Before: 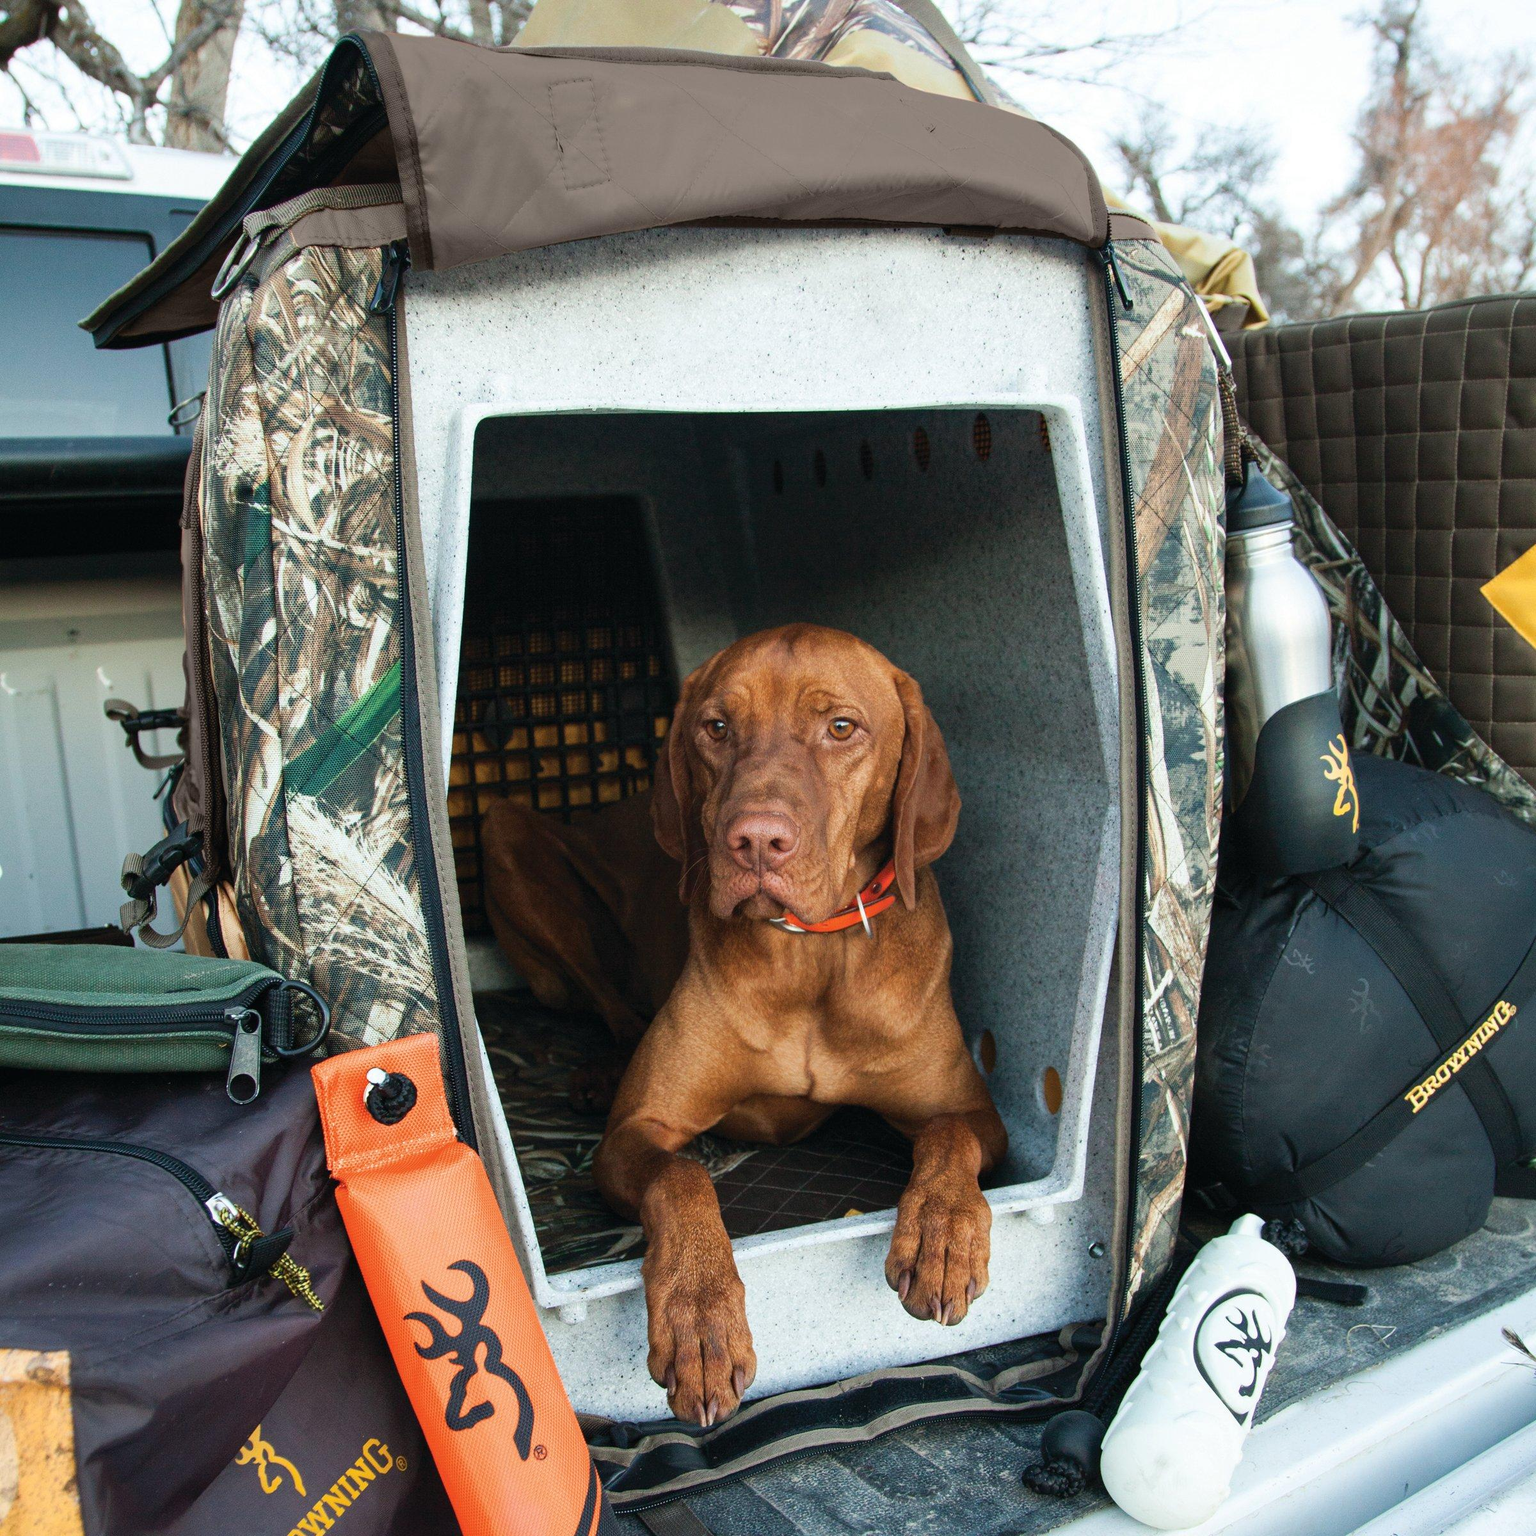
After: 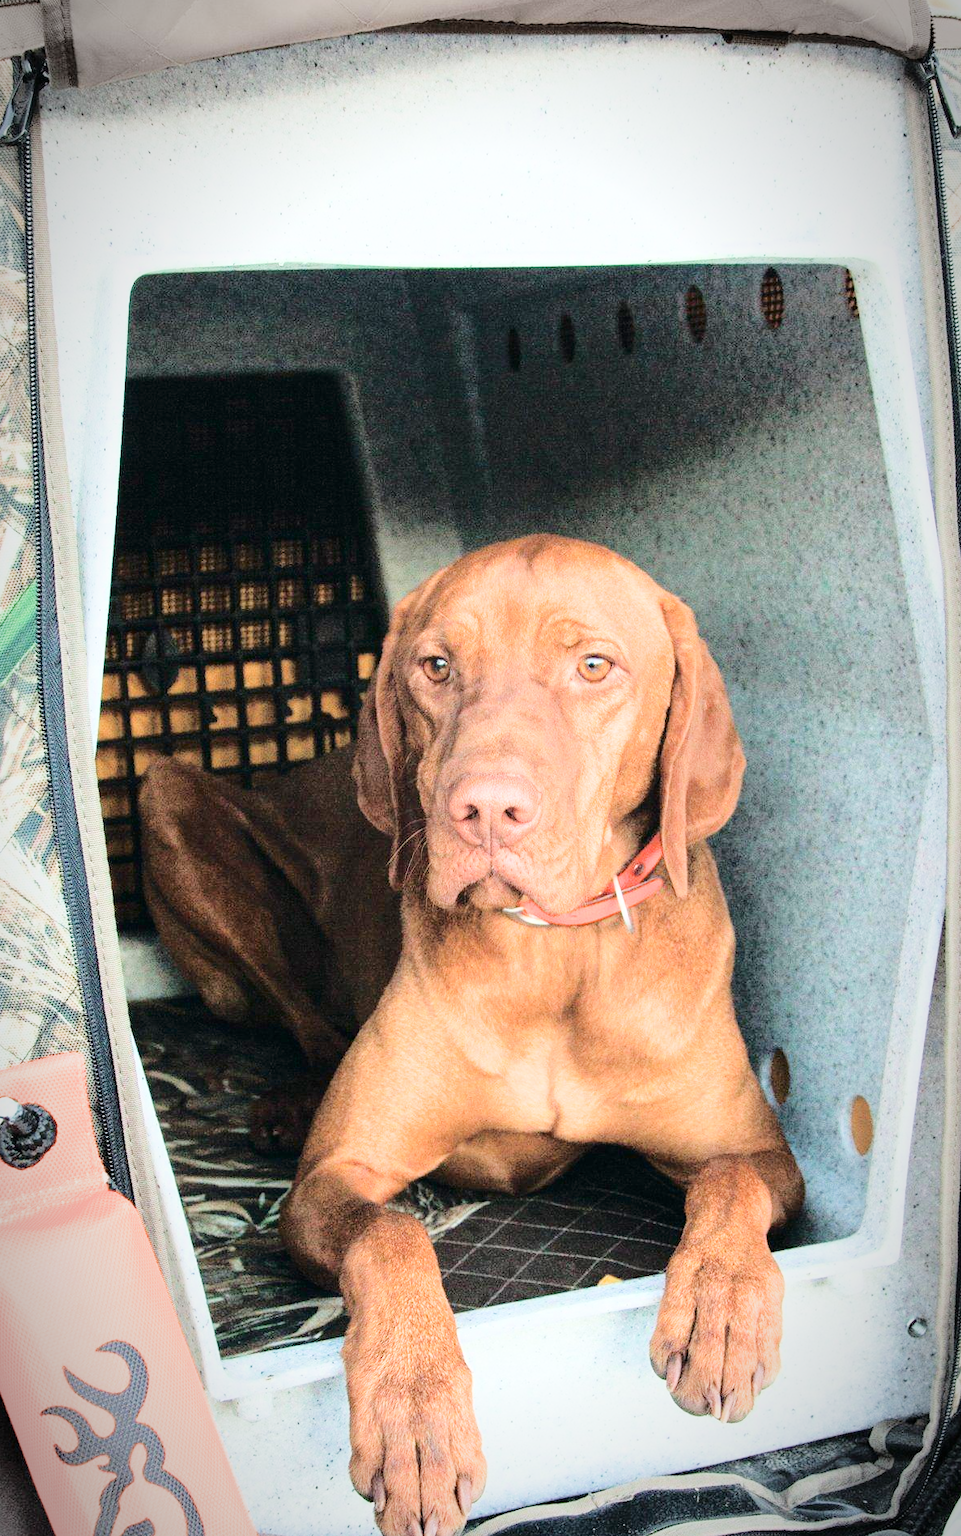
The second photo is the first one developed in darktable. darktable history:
crop and rotate: angle 0.013°, left 24.22%, top 13.1%, right 26.227%, bottom 7.828%
vignetting: automatic ratio true
filmic rgb: black relative exposure -7.65 EV, white relative exposure 4.56 EV, threshold 5.99 EV, hardness 3.61, contrast in shadows safe, enable highlight reconstruction true
tone equalizer: mask exposure compensation -0.501 EV
exposure: exposure 2.021 EV, compensate highlight preservation false
tone curve: curves: ch0 [(0, 0) (0.003, 0.002) (0.011, 0.007) (0.025, 0.014) (0.044, 0.023) (0.069, 0.033) (0.1, 0.052) (0.136, 0.081) (0.177, 0.134) (0.224, 0.205) (0.277, 0.296) (0.335, 0.401) (0.399, 0.501) (0.468, 0.589) (0.543, 0.658) (0.623, 0.738) (0.709, 0.804) (0.801, 0.871) (0.898, 0.93) (1, 1)], color space Lab, independent channels, preserve colors none
